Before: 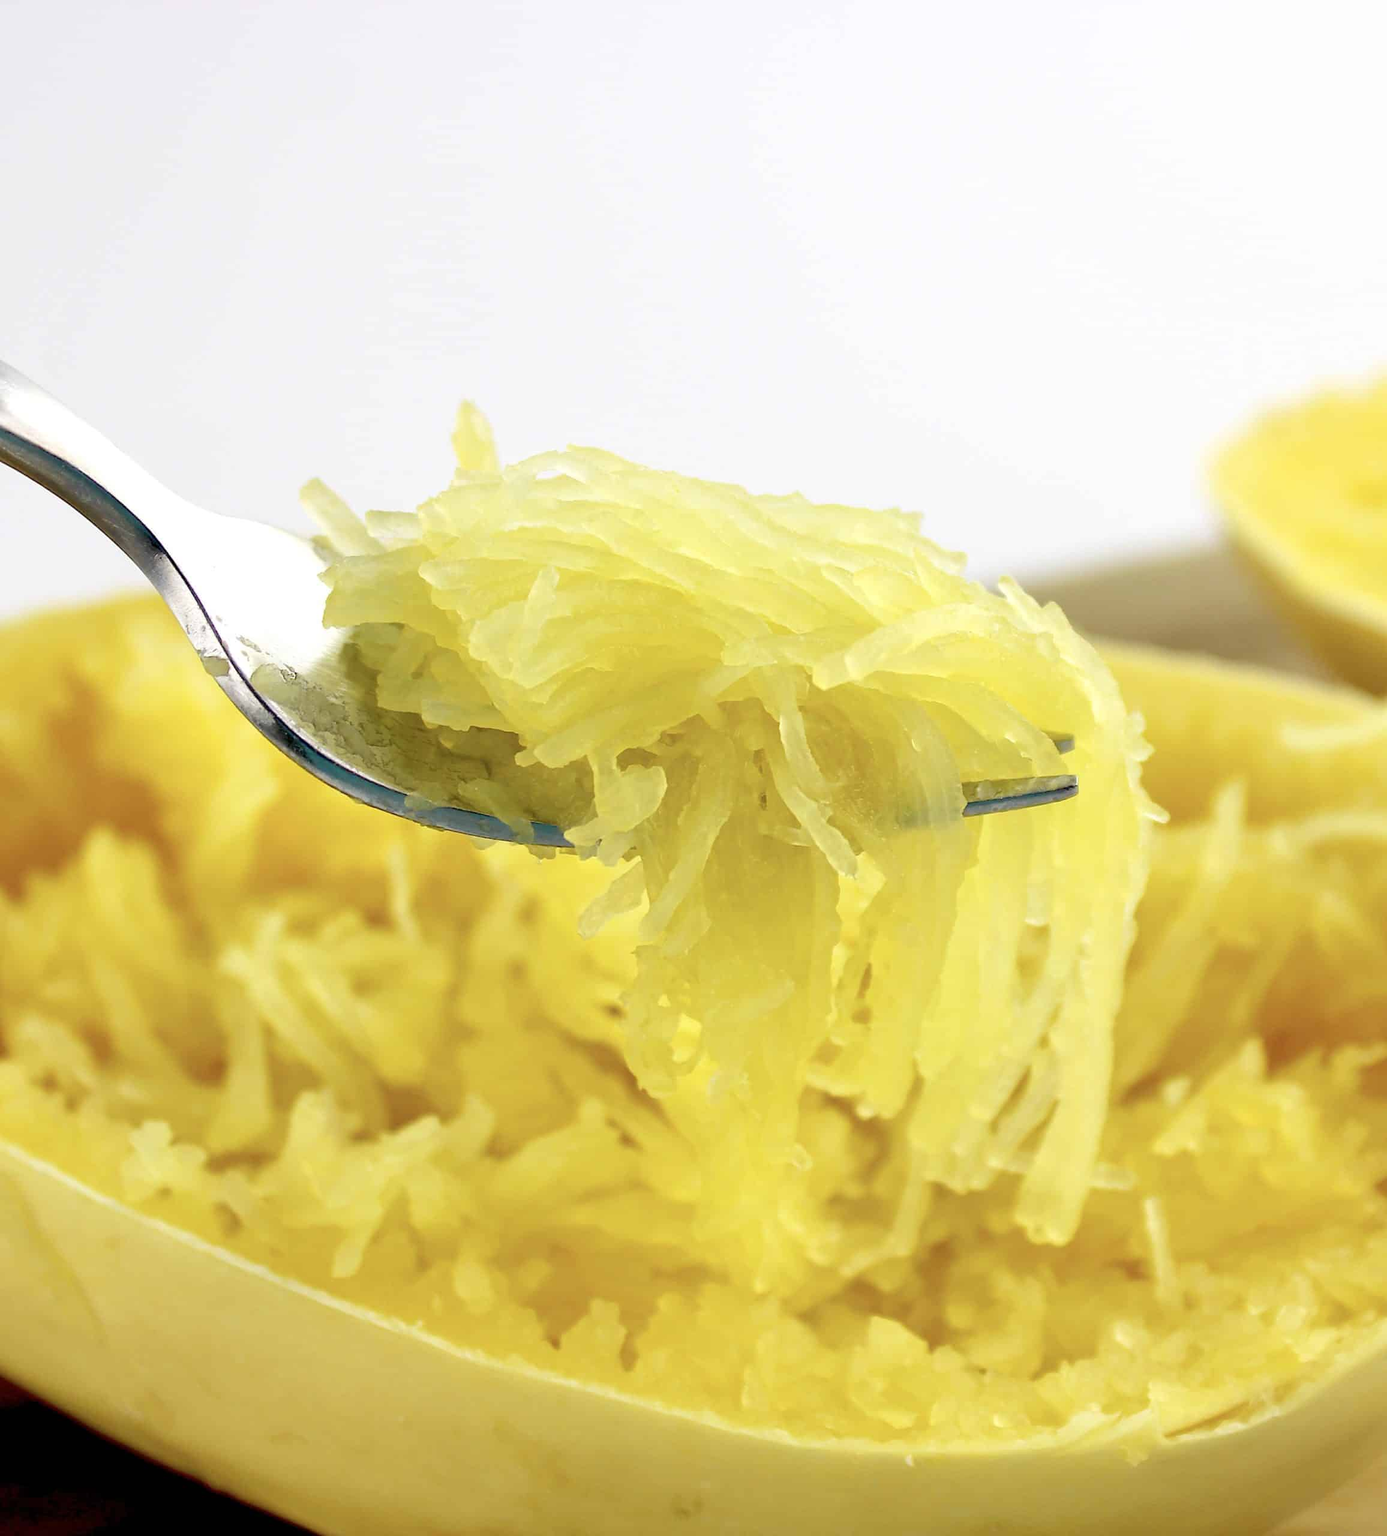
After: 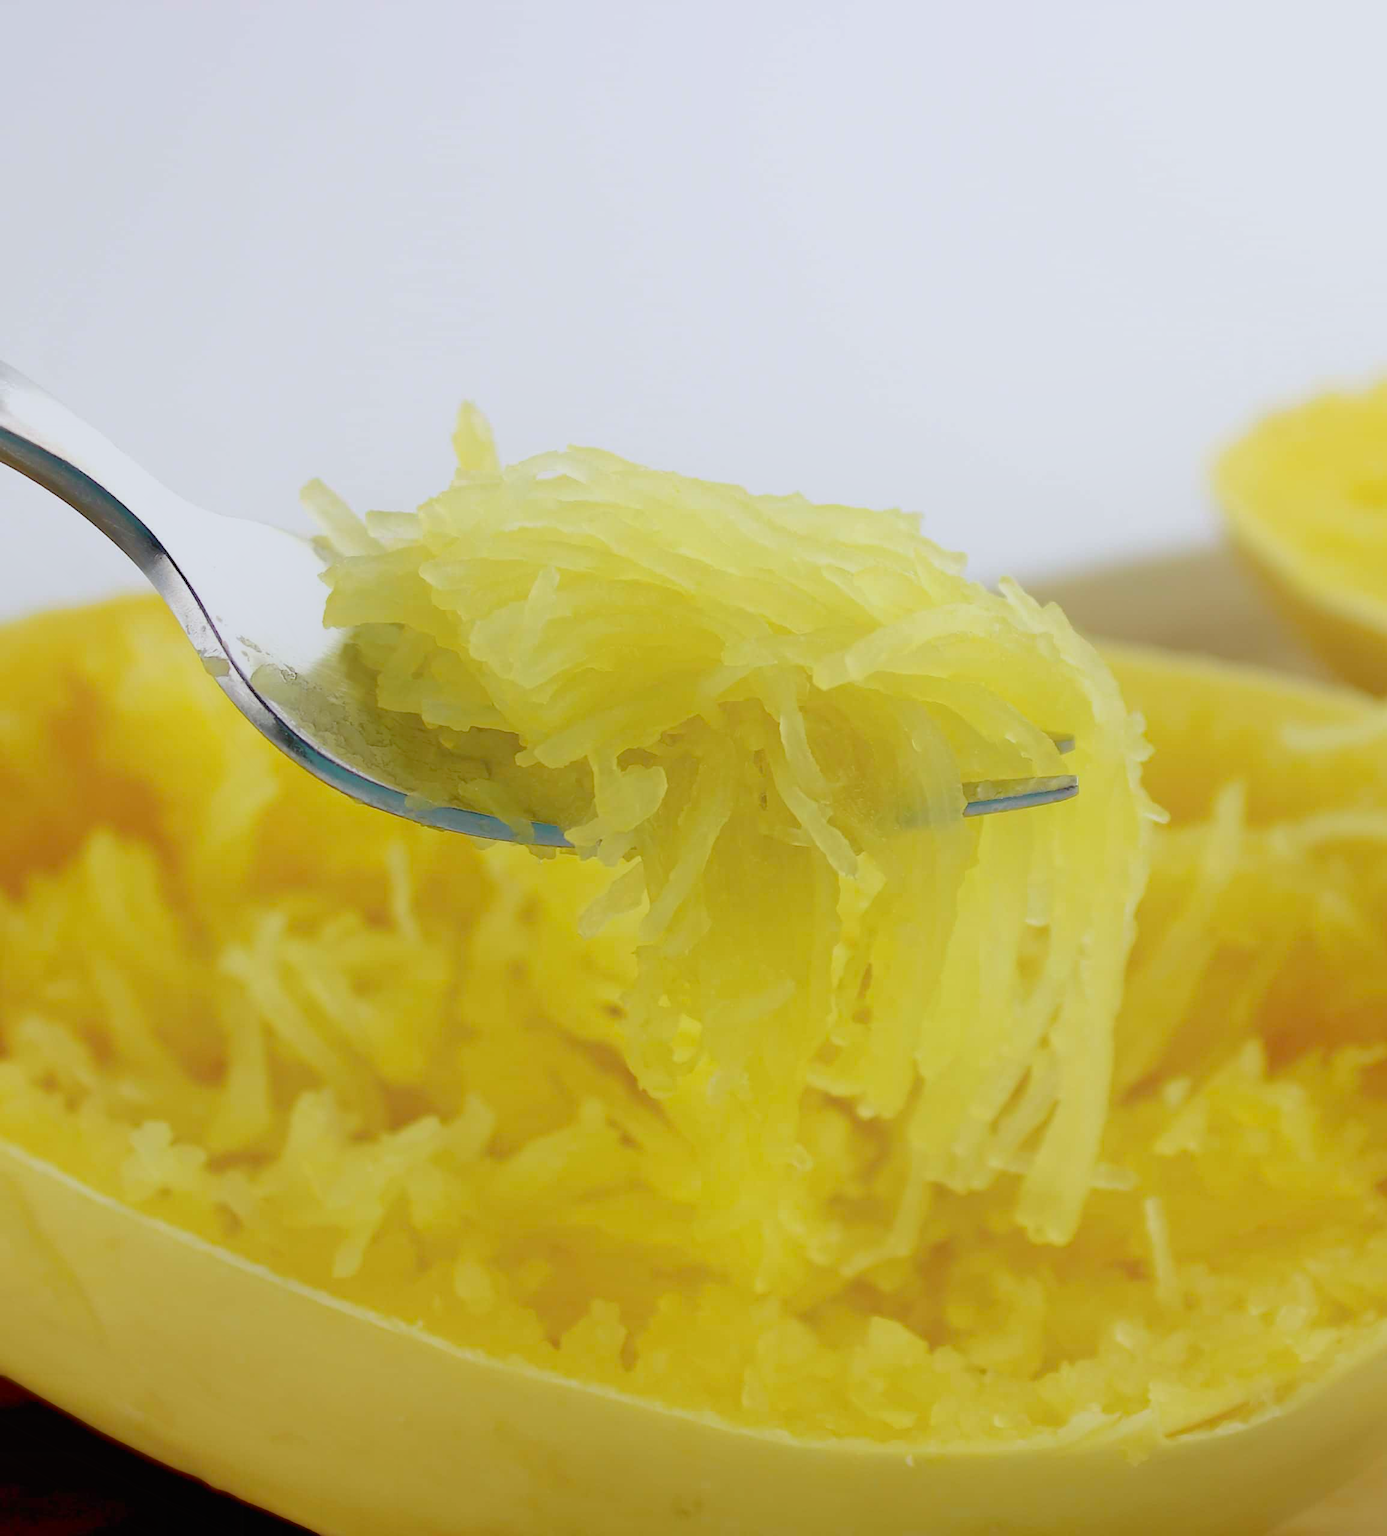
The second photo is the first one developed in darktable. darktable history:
contrast equalizer: octaves 7, y [[0.6 ×6], [0.55 ×6], [0 ×6], [0 ×6], [0 ×6]], mix -1
tone equalizer: -8 EV 0.25 EV, -7 EV 0.417 EV, -6 EV 0.417 EV, -5 EV 0.25 EV, -3 EV -0.25 EV, -2 EV -0.417 EV, -1 EV -0.417 EV, +0 EV -0.25 EV, edges refinement/feathering 500, mask exposure compensation -1.57 EV, preserve details guided filter
white balance: red 0.983, blue 1.036
